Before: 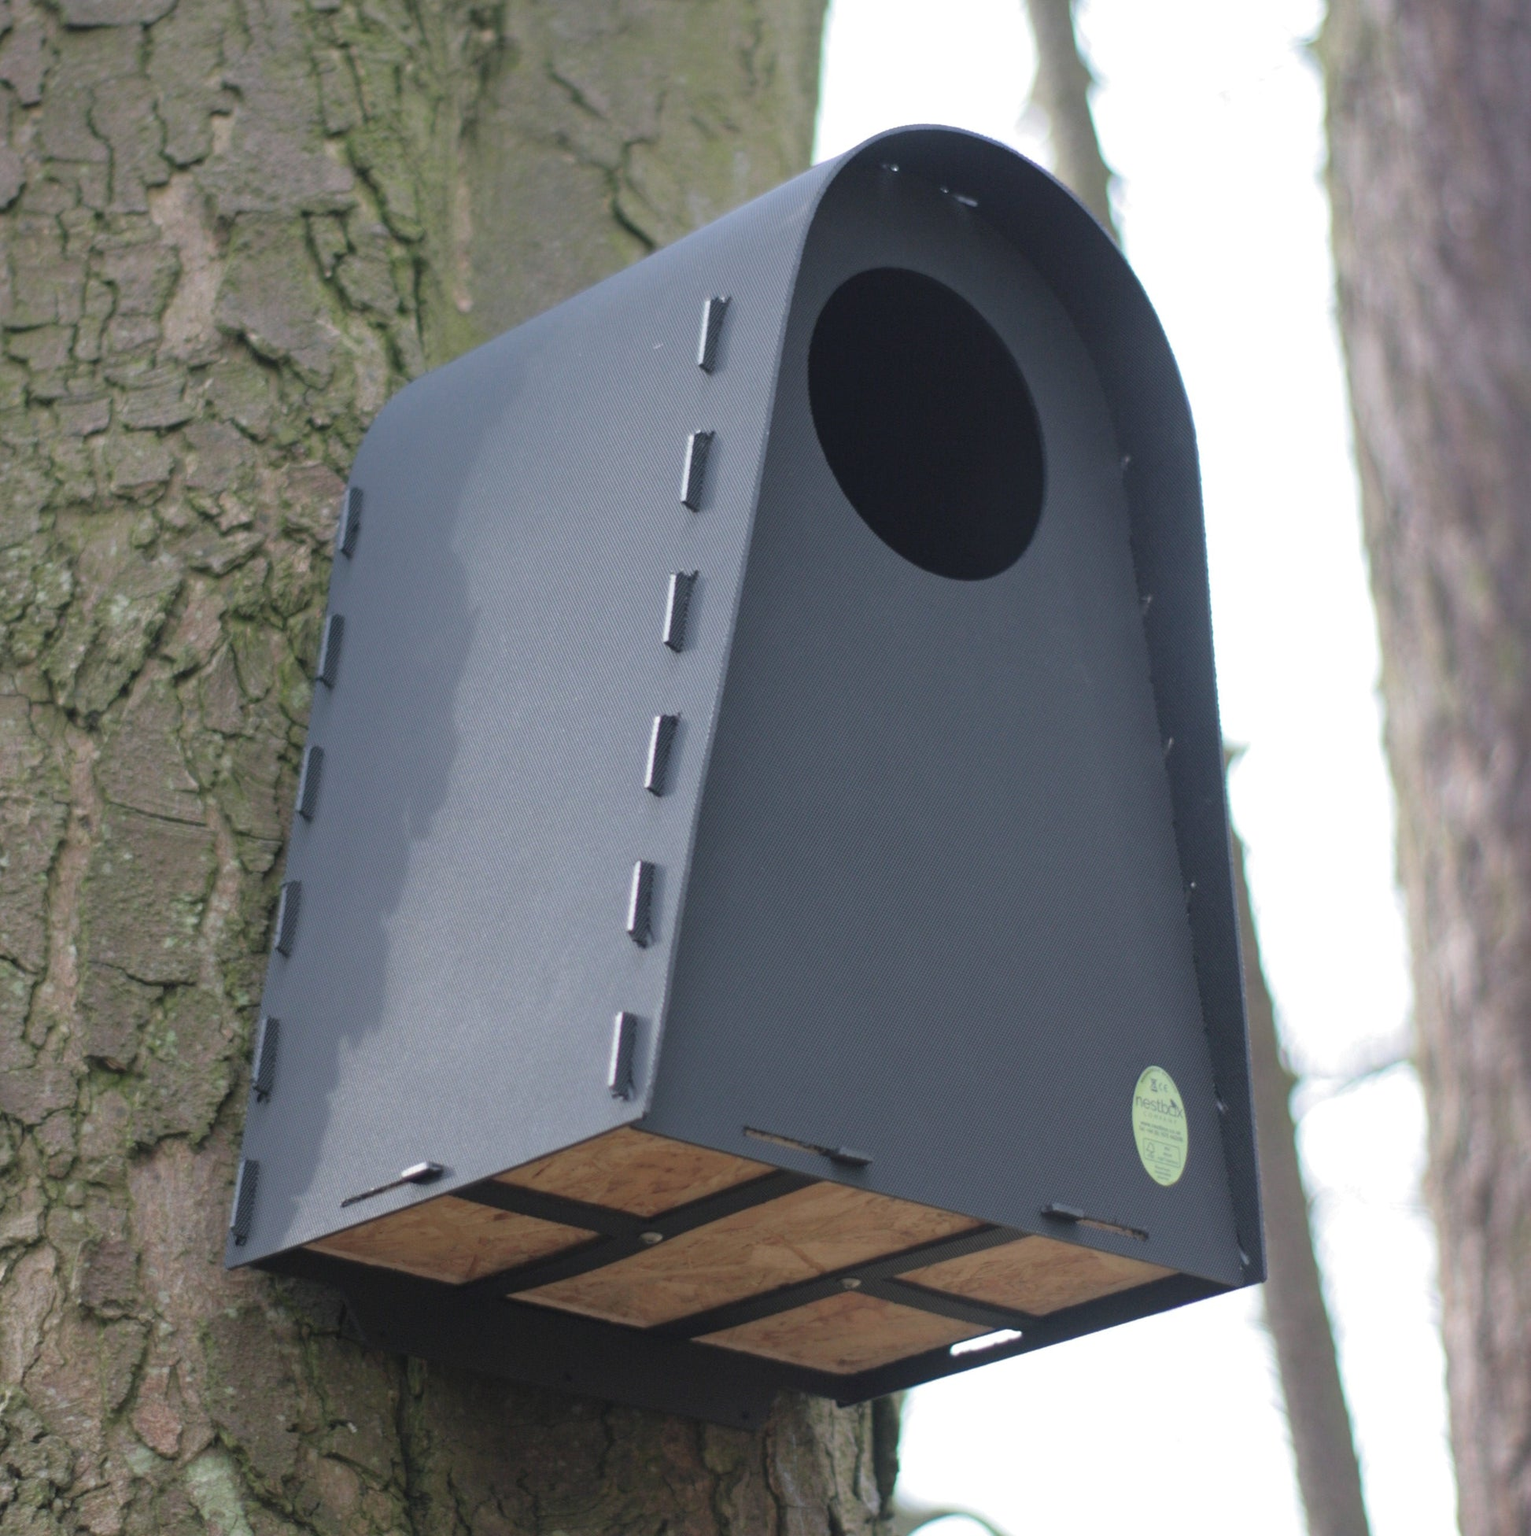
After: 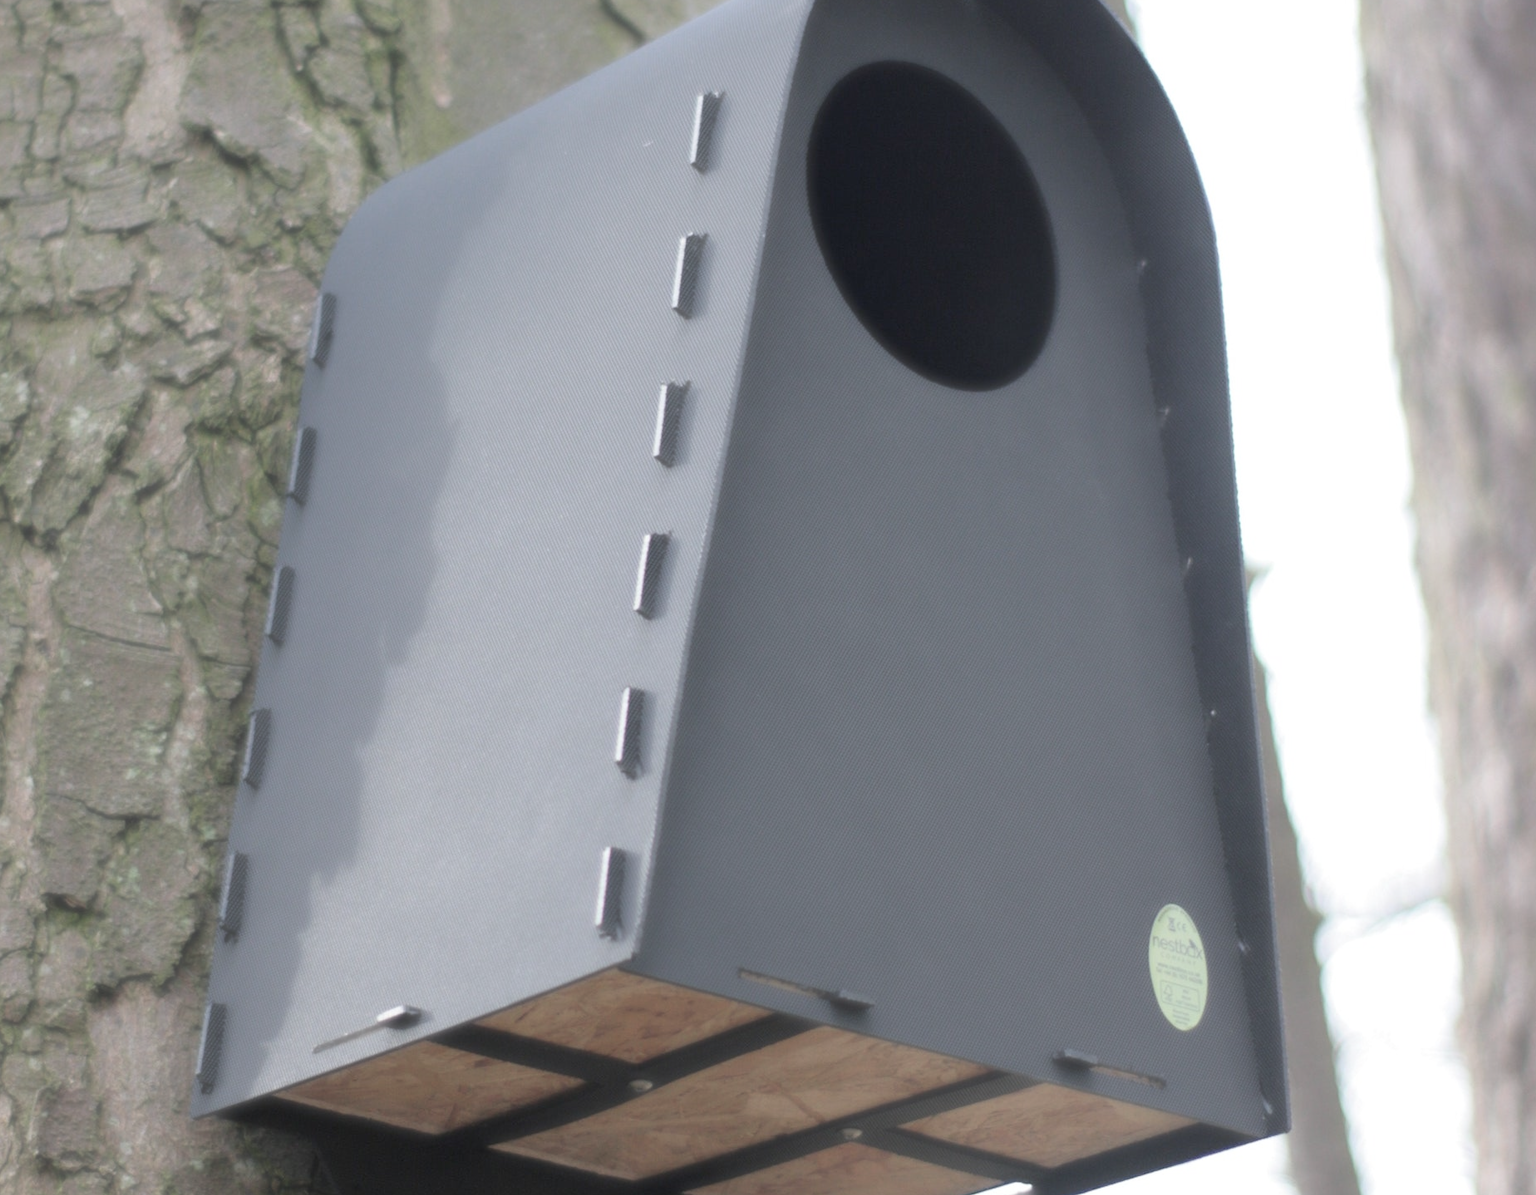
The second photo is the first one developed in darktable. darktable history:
haze removal: strength -0.891, distance 0.227, compatibility mode true
crop and rotate: left 2.965%, top 13.719%, right 2.041%, bottom 12.61%
exposure: black level correction 0.011, compensate highlight preservation false
